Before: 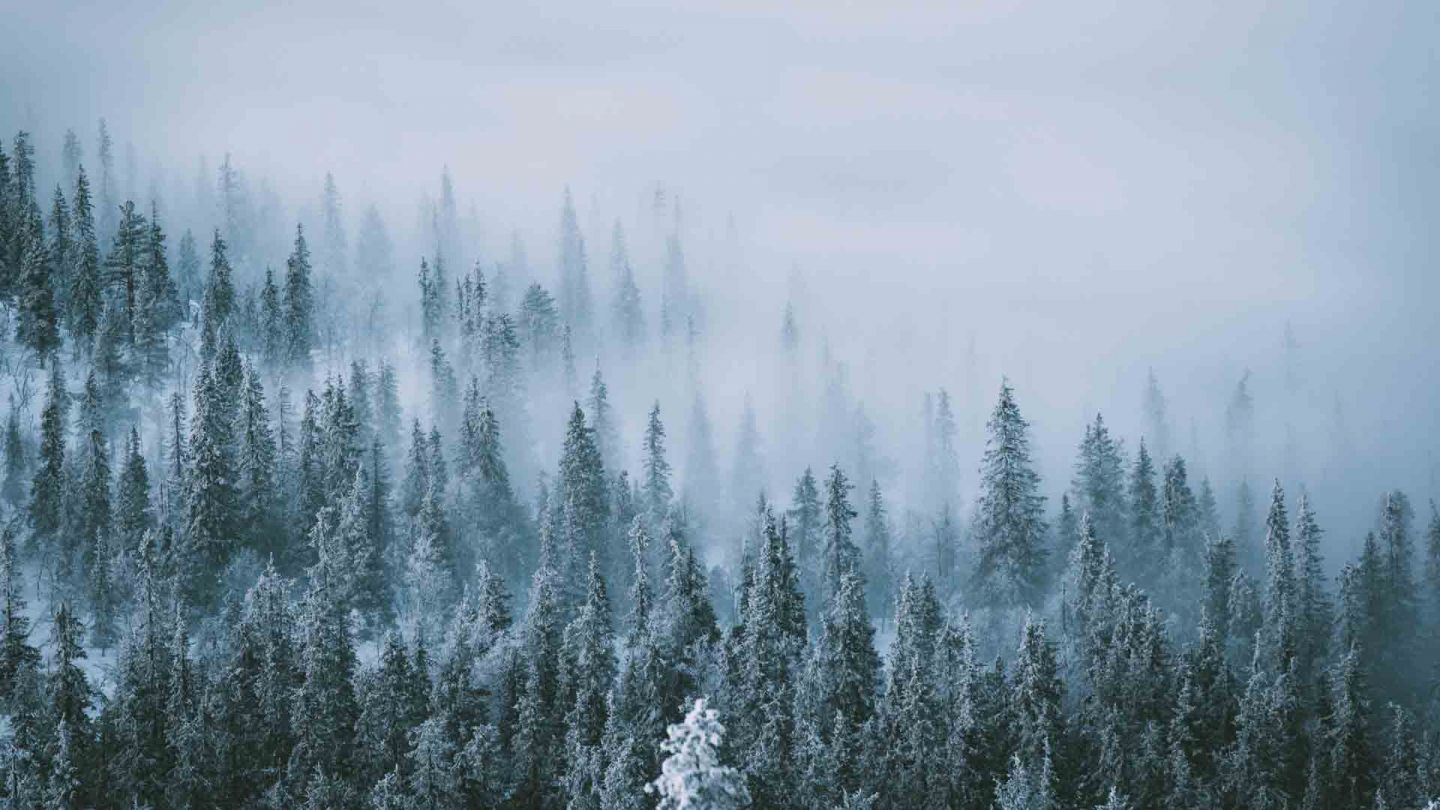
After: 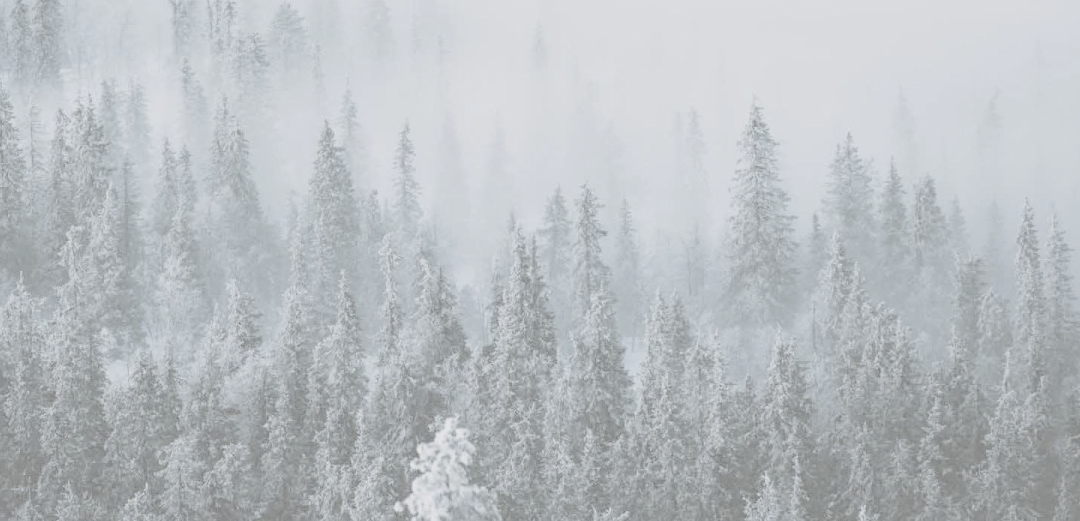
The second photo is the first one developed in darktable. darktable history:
crop and rotate: left 17.38%, top 34.791%, right 7.556%, bottom 0.818%
contrast brightness saturation: contrast -0.313, brightness 0.754, saturation -0.778
